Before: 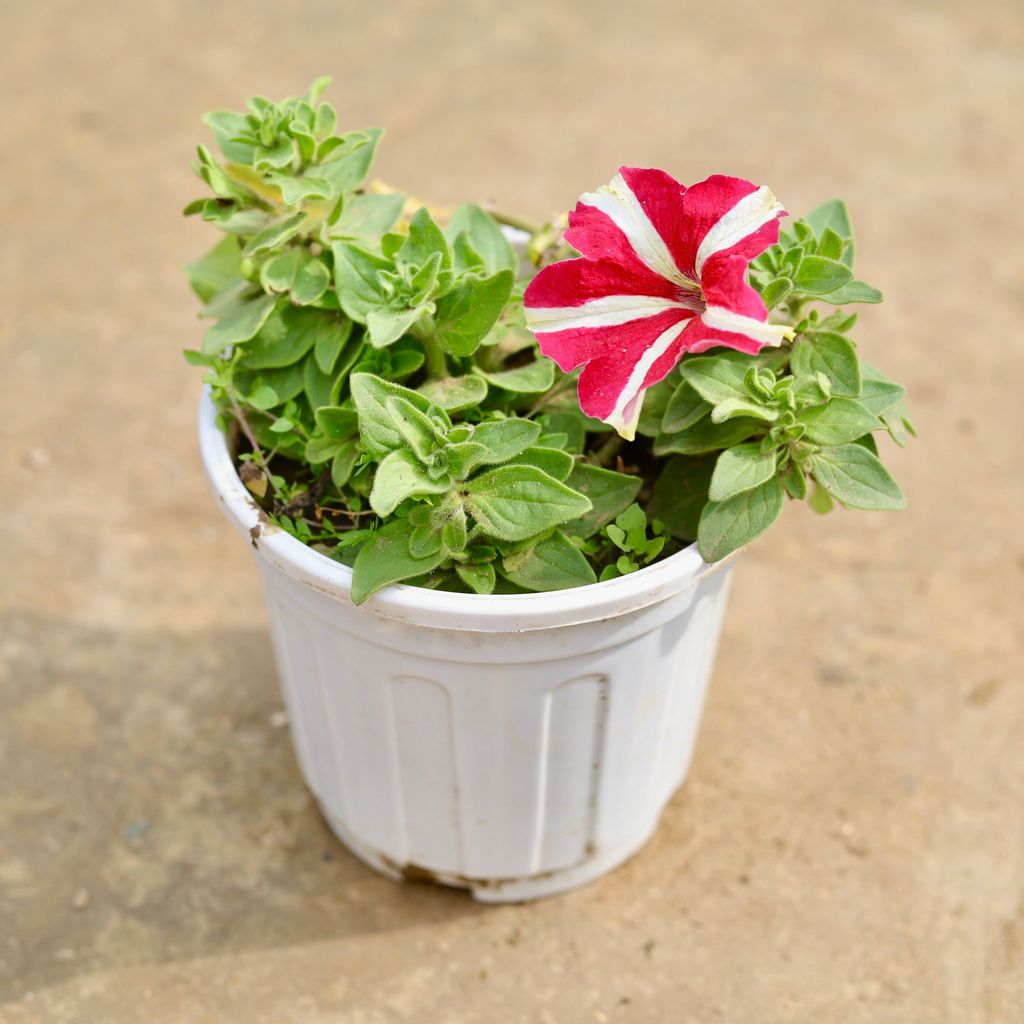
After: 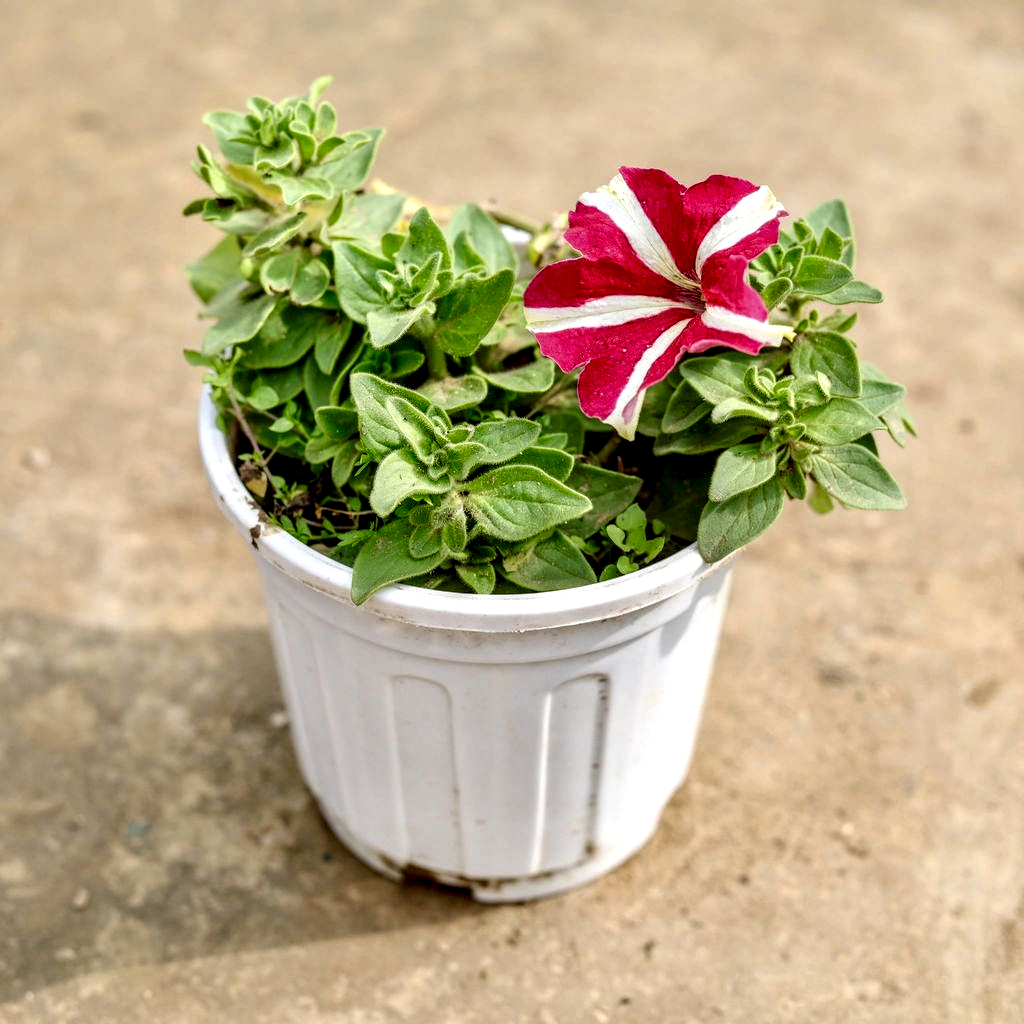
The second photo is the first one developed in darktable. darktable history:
local contrast: highlights 17%, detail 188%
exposure: exposure 0.025 EV, compensate highlight preservation false
